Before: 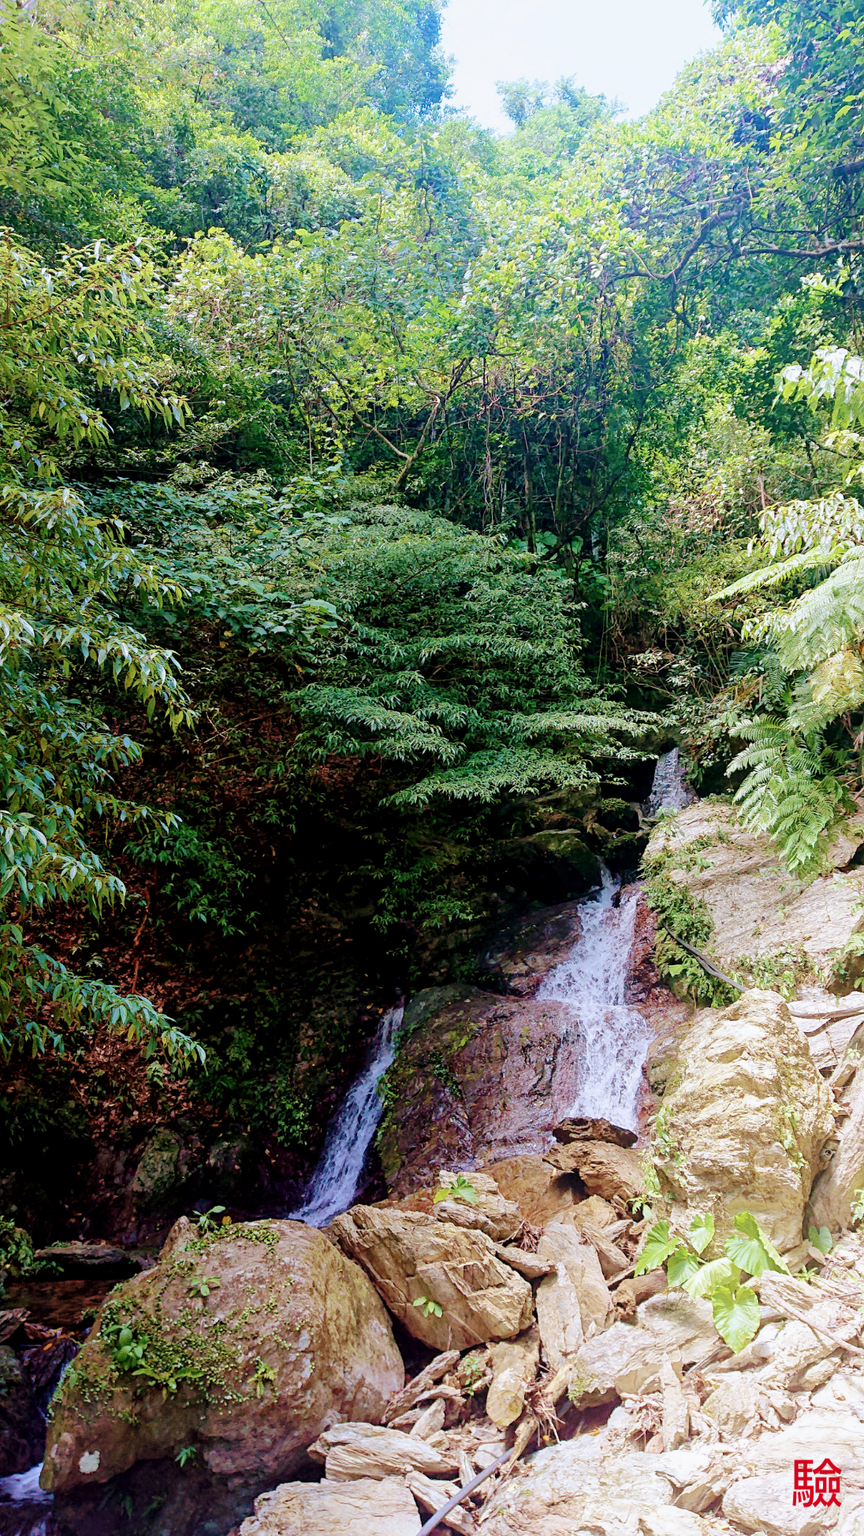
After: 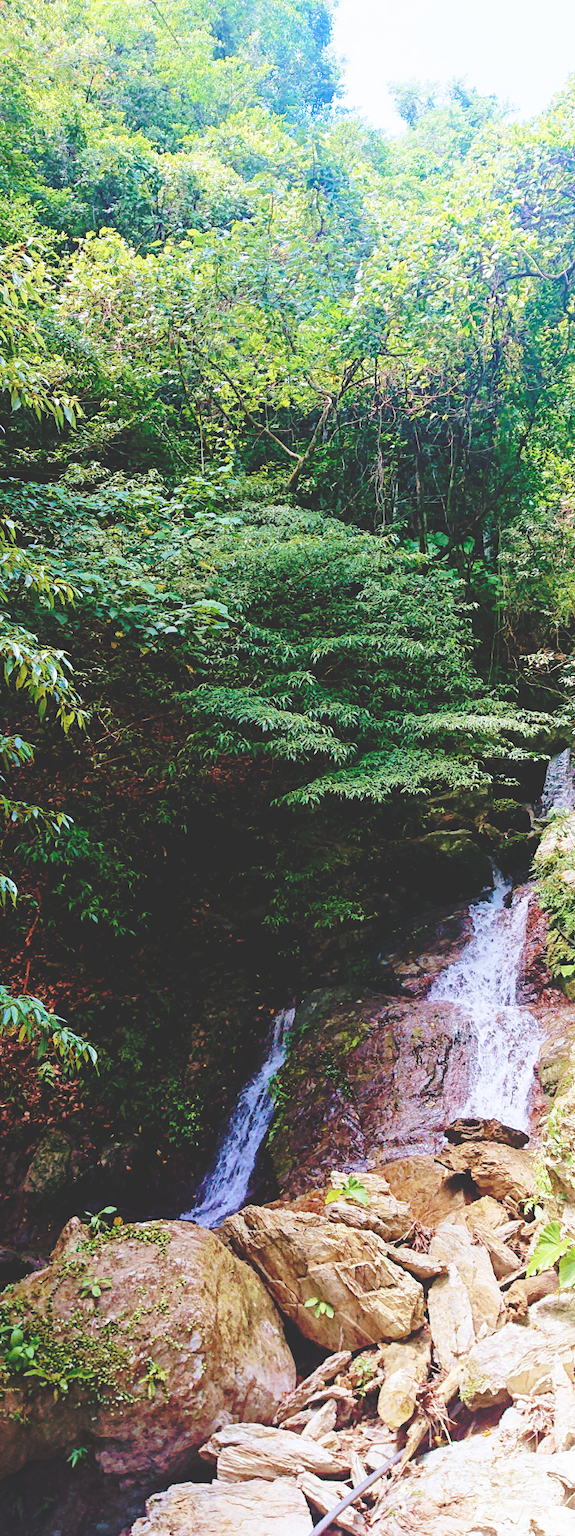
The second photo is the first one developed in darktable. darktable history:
crop and rotate: left 12.648%, right 20.685%
rotate and perspective: automatic cropping off
base curve: curves: ch0 [(0, 0) (0.028, 0.03) (0.121, 0.232) (0.46, 0.748) (0.859, 0.968) (1, 1)], preserve colors none
color balance: mode lift, gamma, gain (sRGB)
rgb curve: curves: ch0 [(0, 0.186) (0.314, 0.284) (0.775, 0.708) (1, 1)], compensate middle gray true, preserve colors none
